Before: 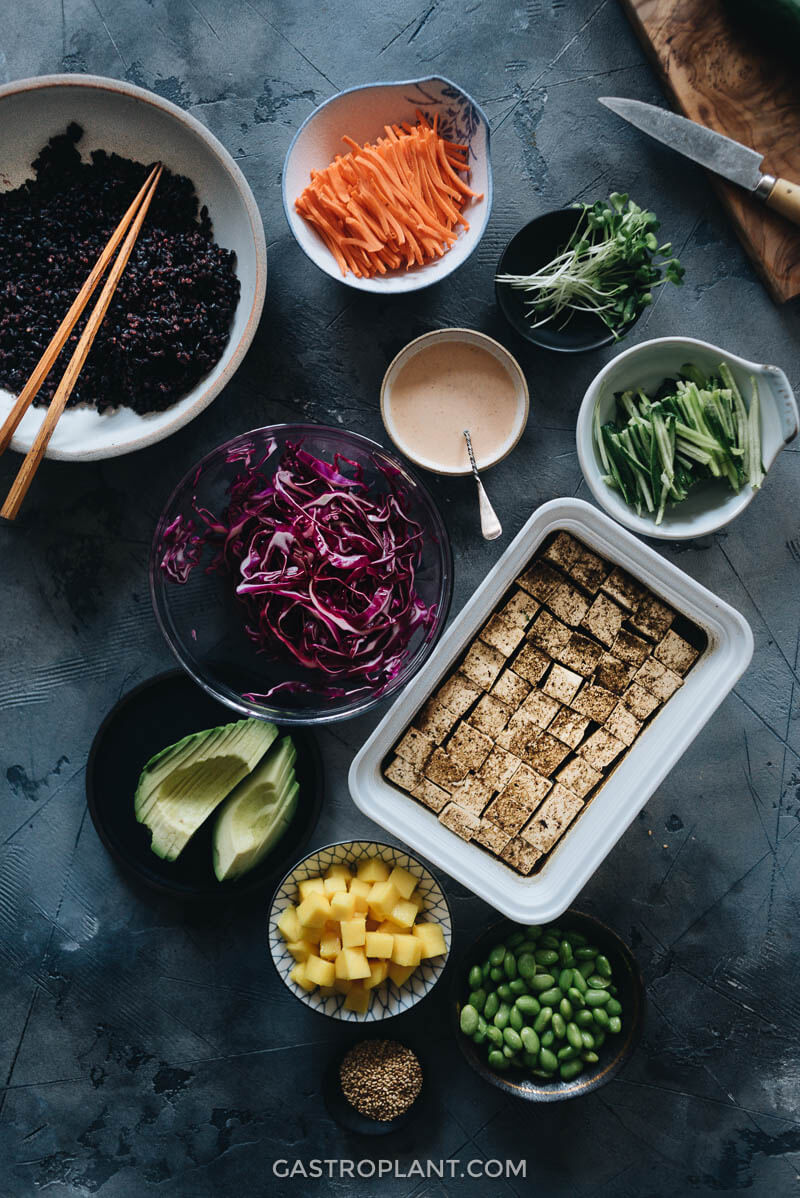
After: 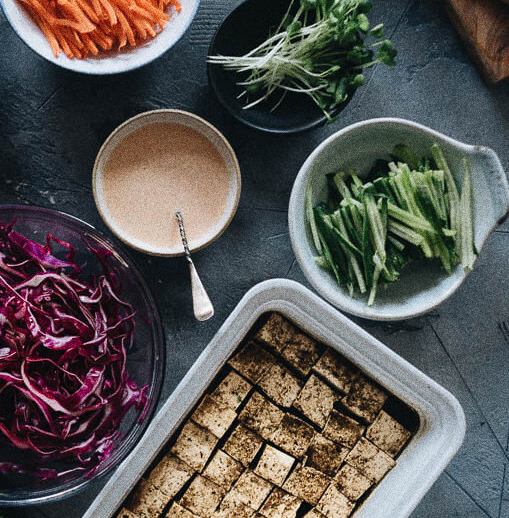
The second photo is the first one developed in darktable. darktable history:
crop: left 36.005%, top 18.293%, right 0.31%, bottom 38.444%
grain: strength 49.07%
